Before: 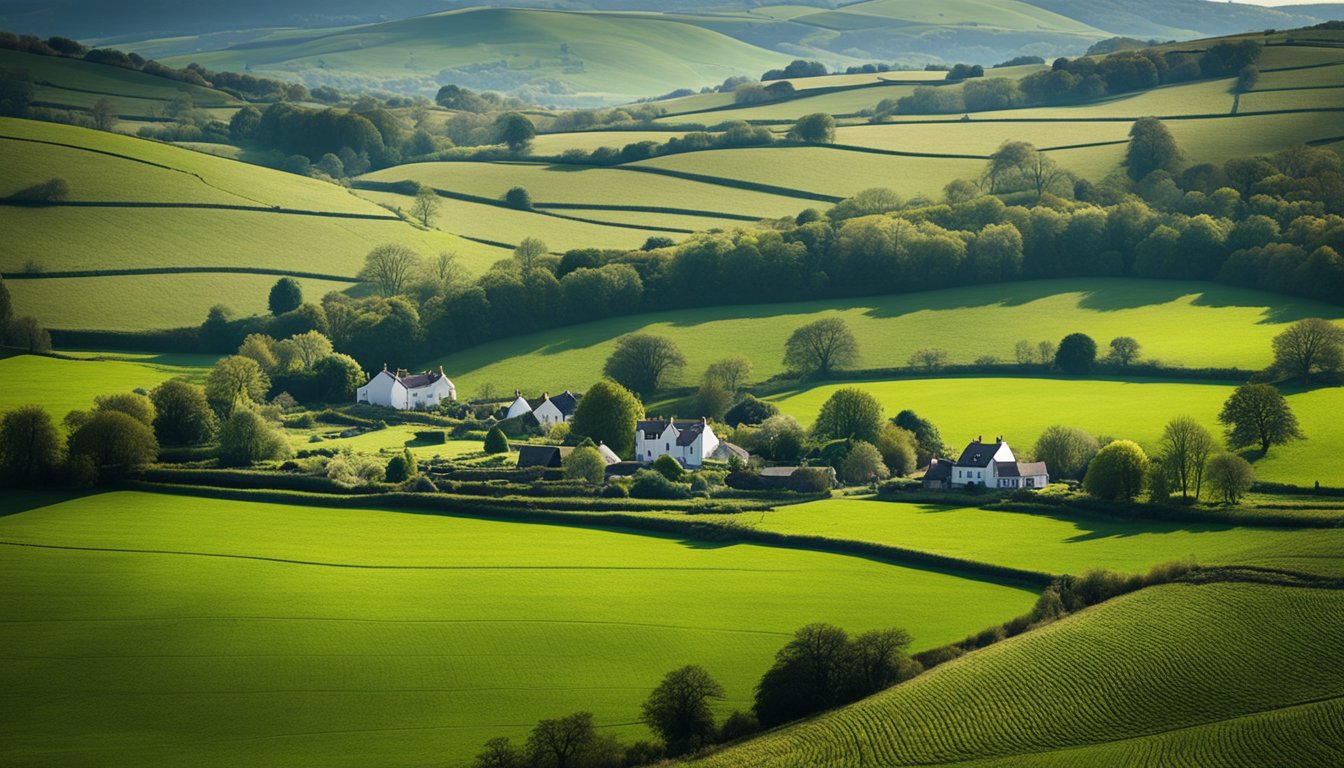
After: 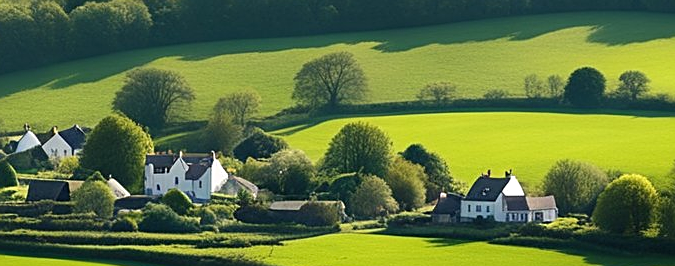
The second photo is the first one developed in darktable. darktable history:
sharpen: on, module defaults
exposure: exposure 0.15 EV, compensate highlight preservation false
crop: left 36.607%, top 34.735%, right 13.146%, bottom 30.611%
